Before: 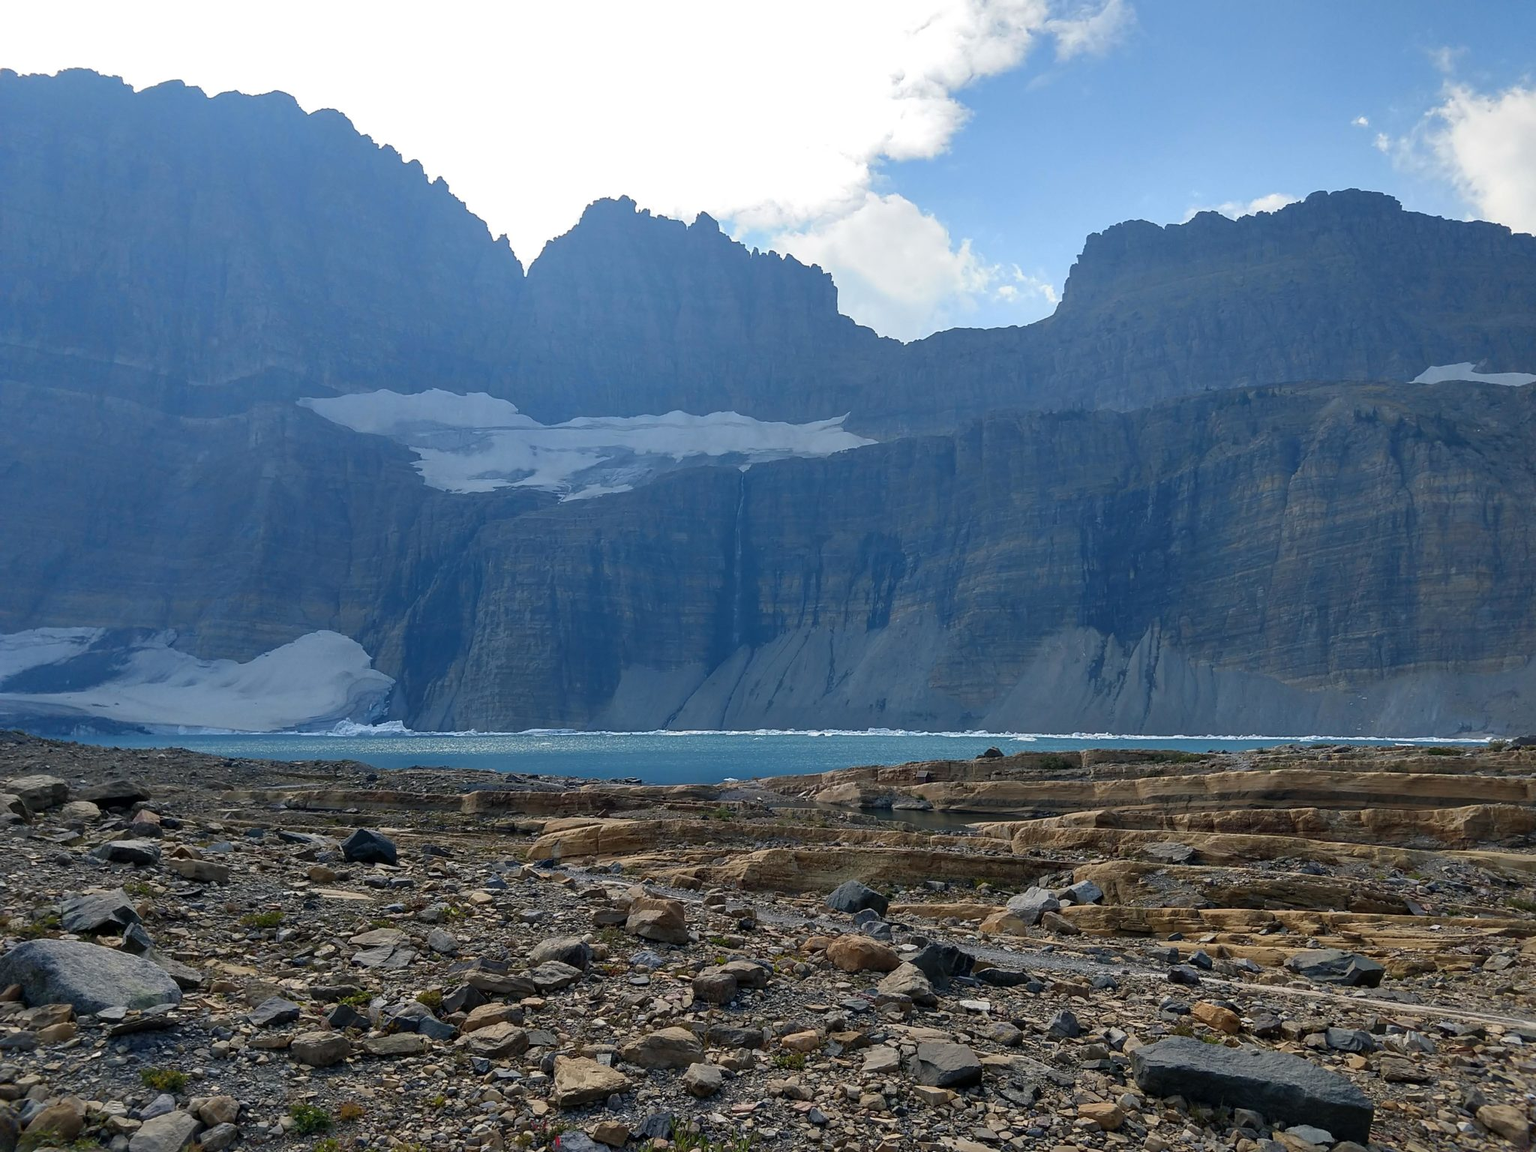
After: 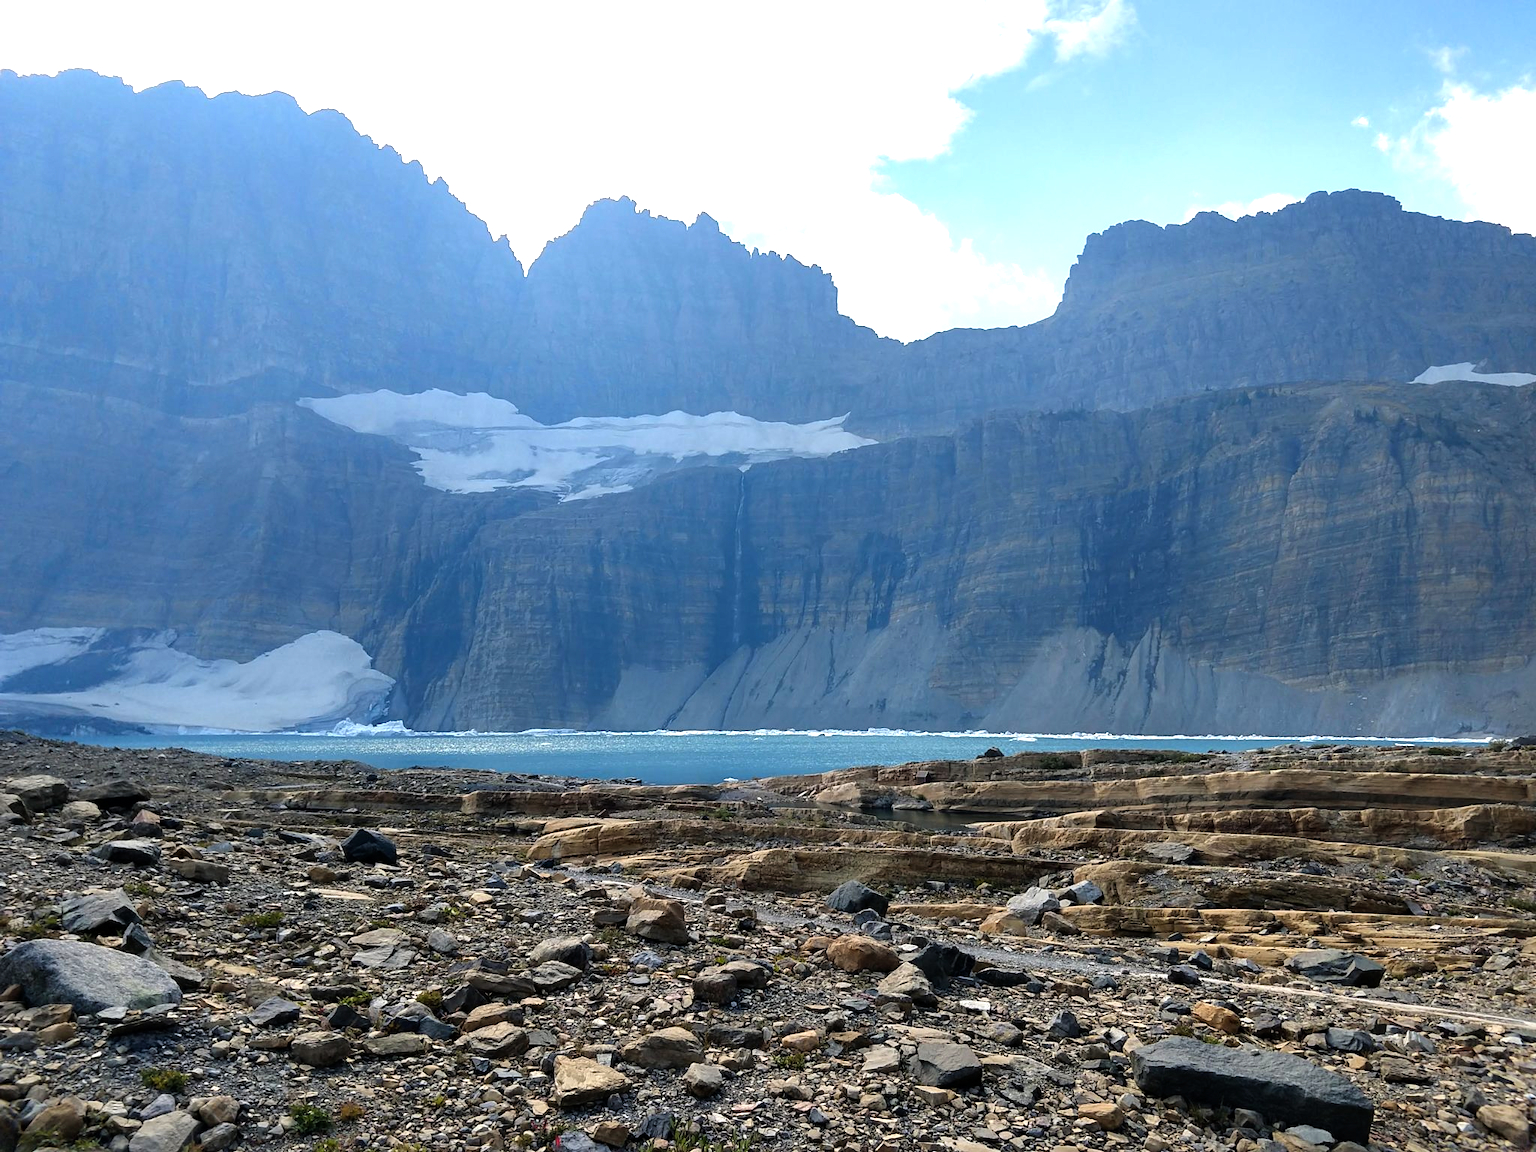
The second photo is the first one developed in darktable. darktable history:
tone equalizer: -8 EV -1.06 EV, -7 EV -1.03 EV, -6 EV -0.885 EV, -5 EV -0.587 EV, -3 EV 0.61 EV, -2 EV 0.877 EV, -1 EV 1 EV, +0 EV 1.06 EV, mask exposure compensation -0.507 EV
